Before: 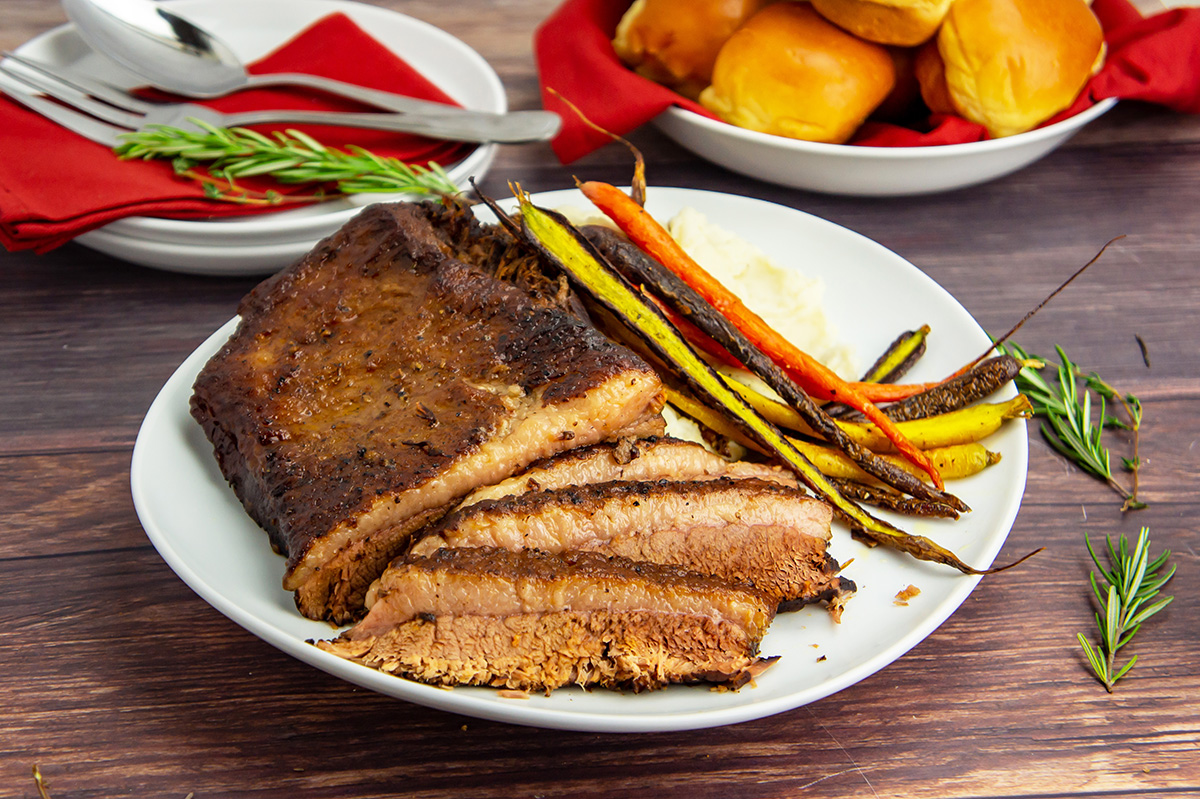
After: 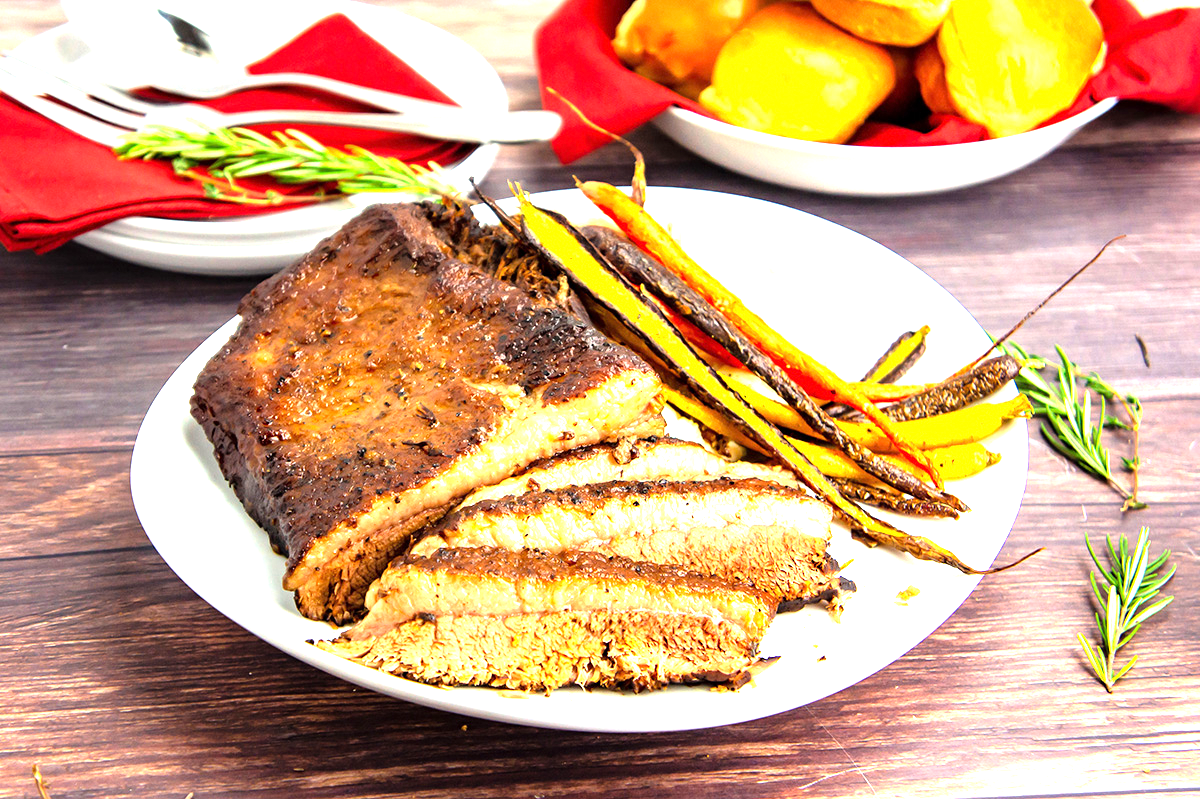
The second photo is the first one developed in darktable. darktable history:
exposure: exposure 1.163 EV, compensate exposure bias true, compensate highlight preservation false
tone equalizer: -8 EV -0.728 EV, -7 EV -0.73 EV, -6 EV -0.624 EV, -5 EV -0.37 EV, -3 EV 0.37 EV, -2 EV 0.6 EV, -1 EV 0.692 EV, +0 EV 0.744 EV
